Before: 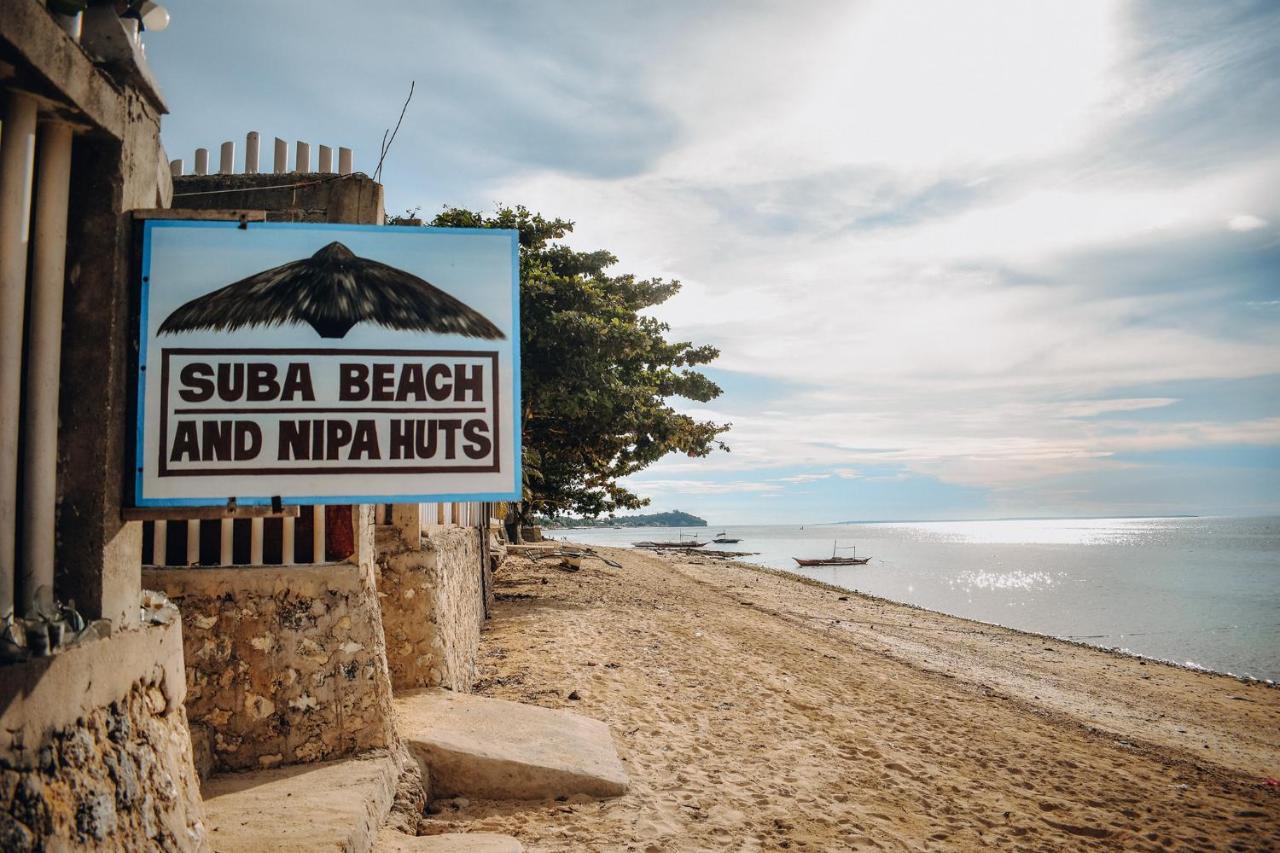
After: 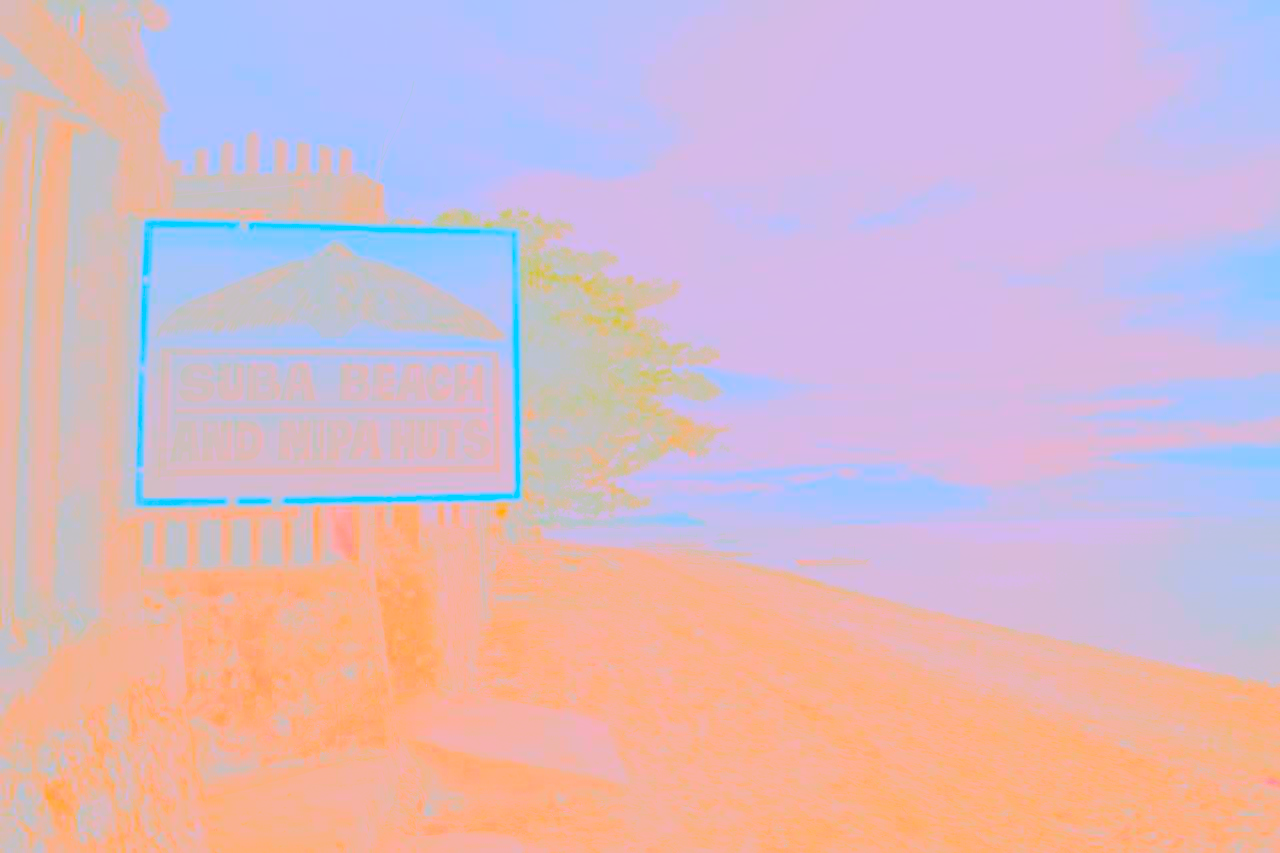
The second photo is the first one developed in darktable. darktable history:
bloom: size 70%, threshold 25%, strength 70%
contrast brightness saturation: contrast -0.99, brightness -0.17, saturation 0.75
white balance: red 1.066, blue 1.119
